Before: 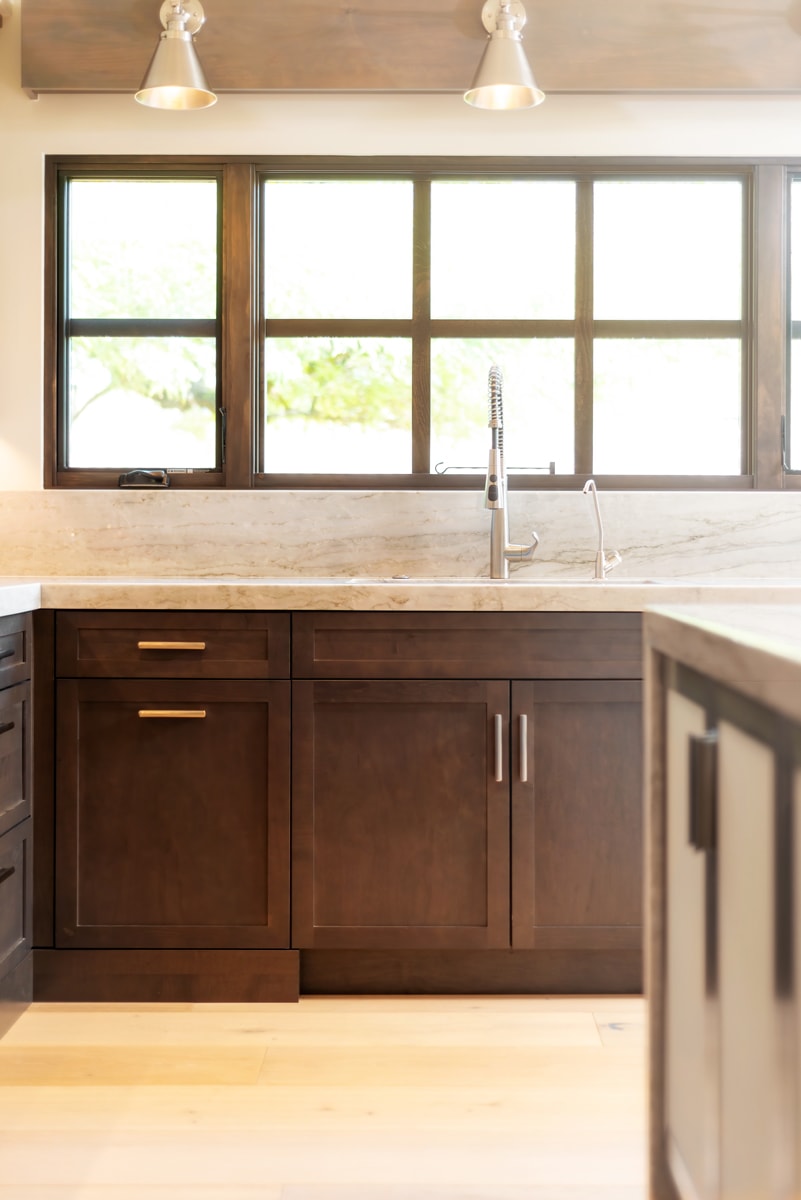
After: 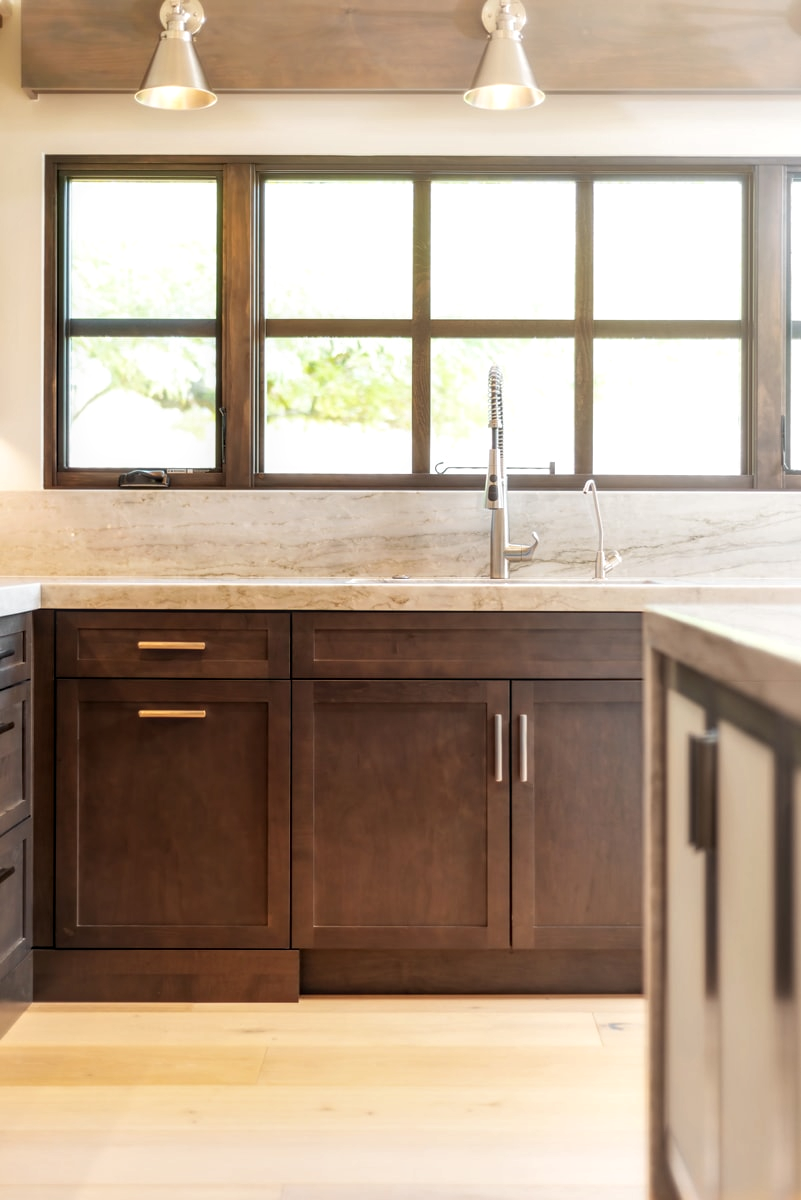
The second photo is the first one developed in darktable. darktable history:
local contrast: detail 130%
levels: levels [0, 0.499, 1]
